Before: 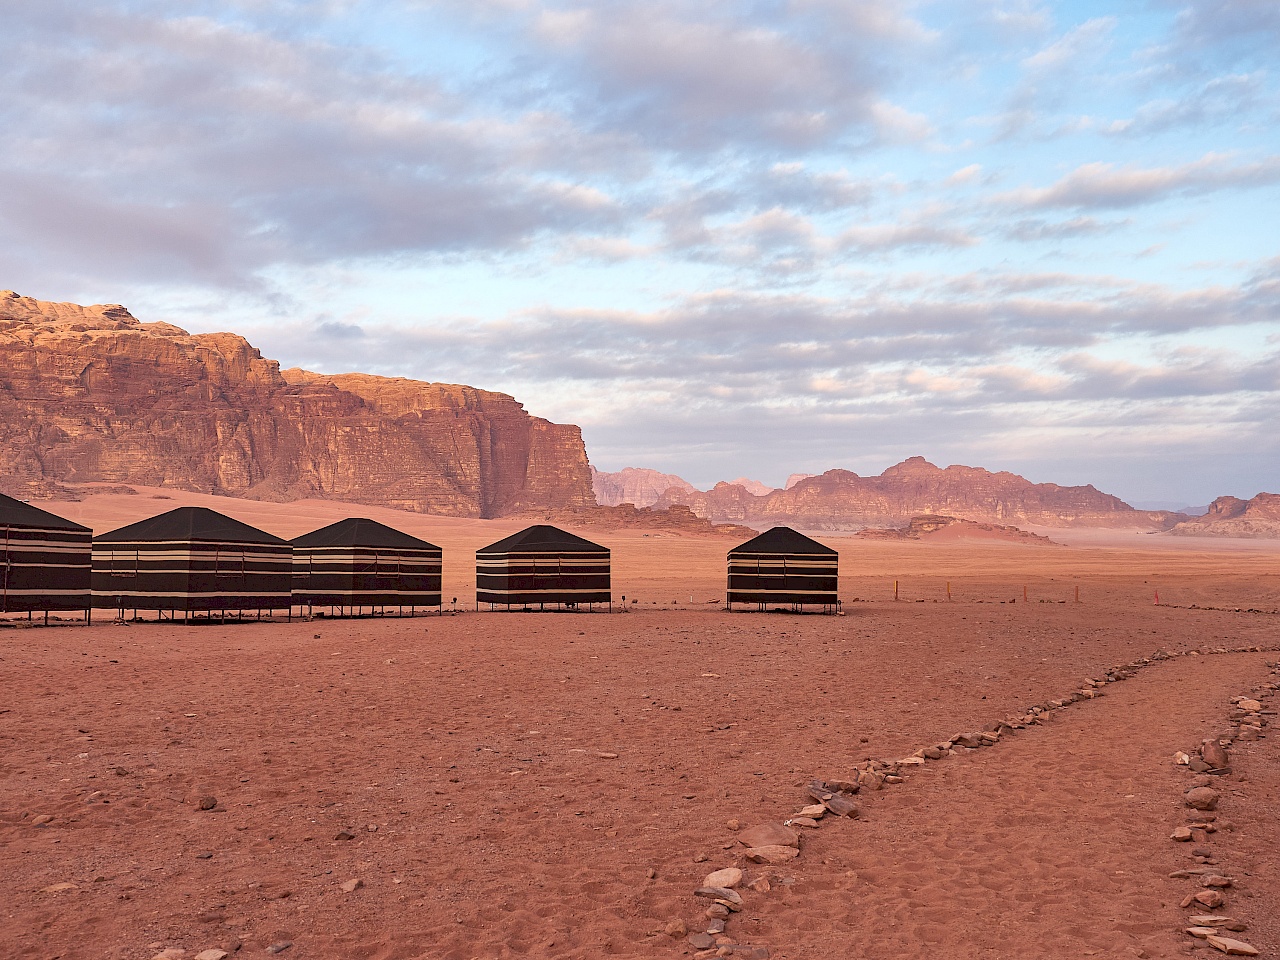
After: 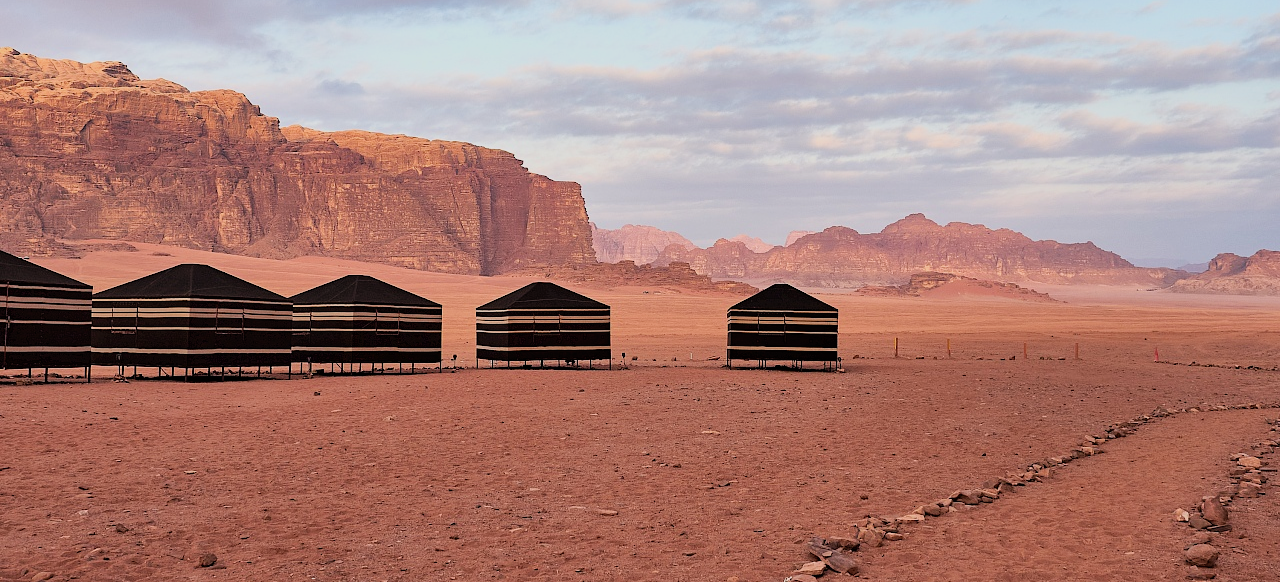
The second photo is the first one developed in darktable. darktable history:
crop and rotate: top 25.357%, bottom 13.942%
color balance: mode lift, gamma, gain (sRGB)
filmic rgb: black relative exposure -7.75 EV, white relative exposure 4.4 EV, threshold 3 EV, hardness 3.76, latitude 50%, contrast 1.1, color science v5 (2021), contrast in shadows safe, contrast in highlights safe, enable highlight reconstruction true
